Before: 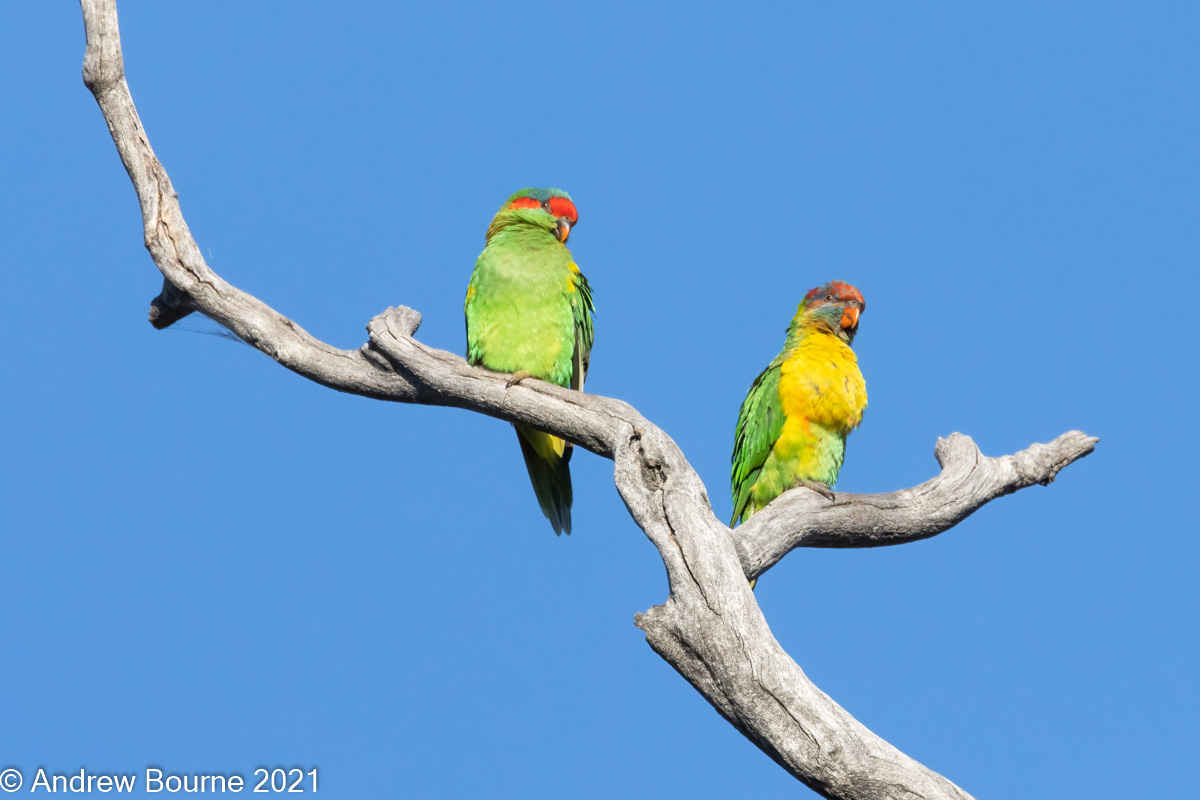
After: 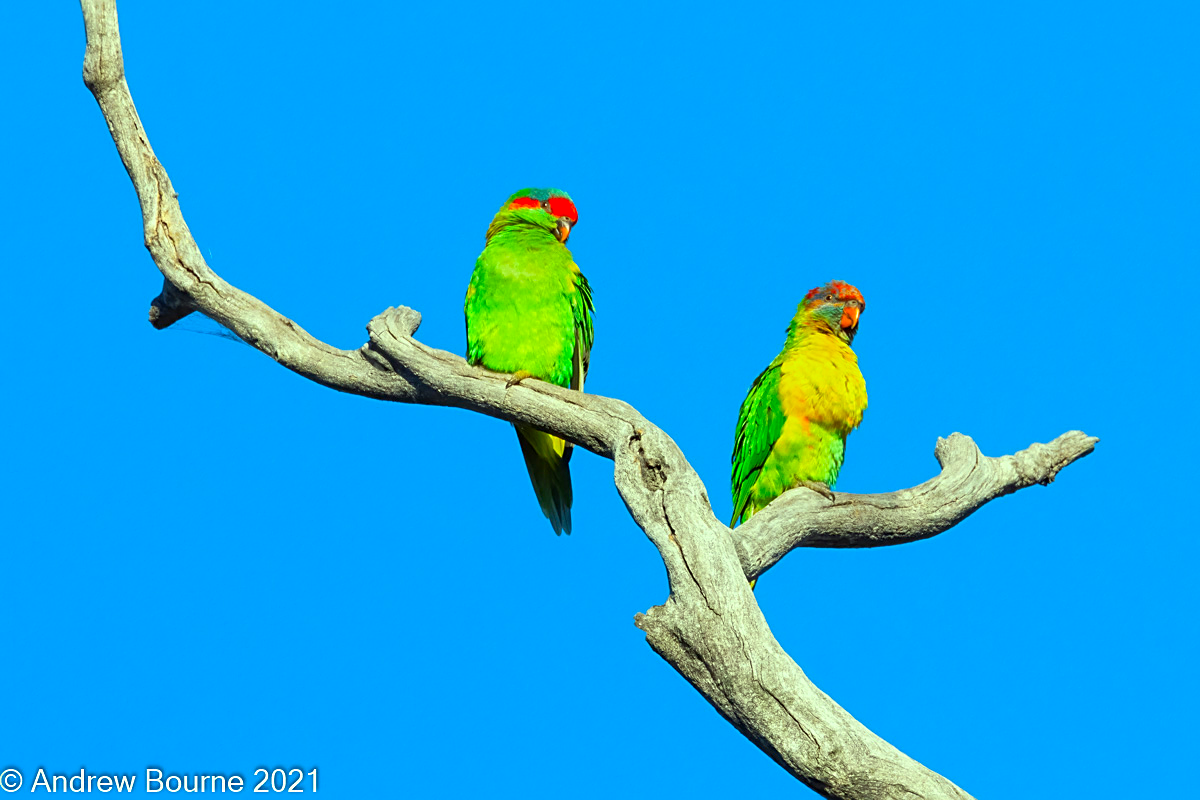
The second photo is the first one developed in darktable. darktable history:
sharpen: on, module defaults
color correction: highlights a* -10.77, highlights b* 9.8, saturation 1.72
